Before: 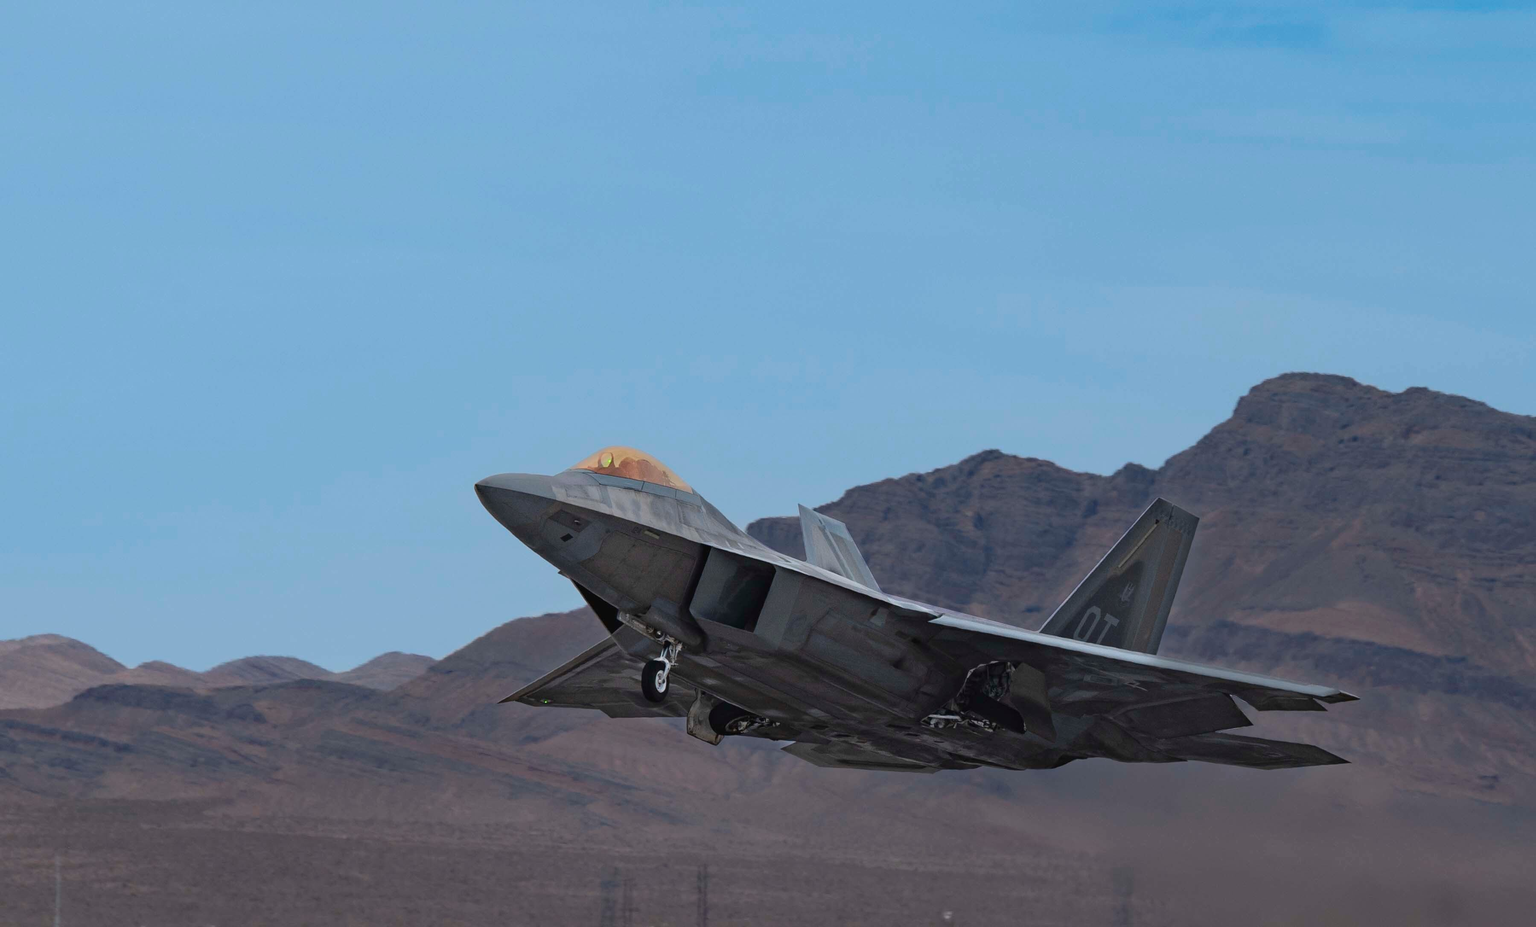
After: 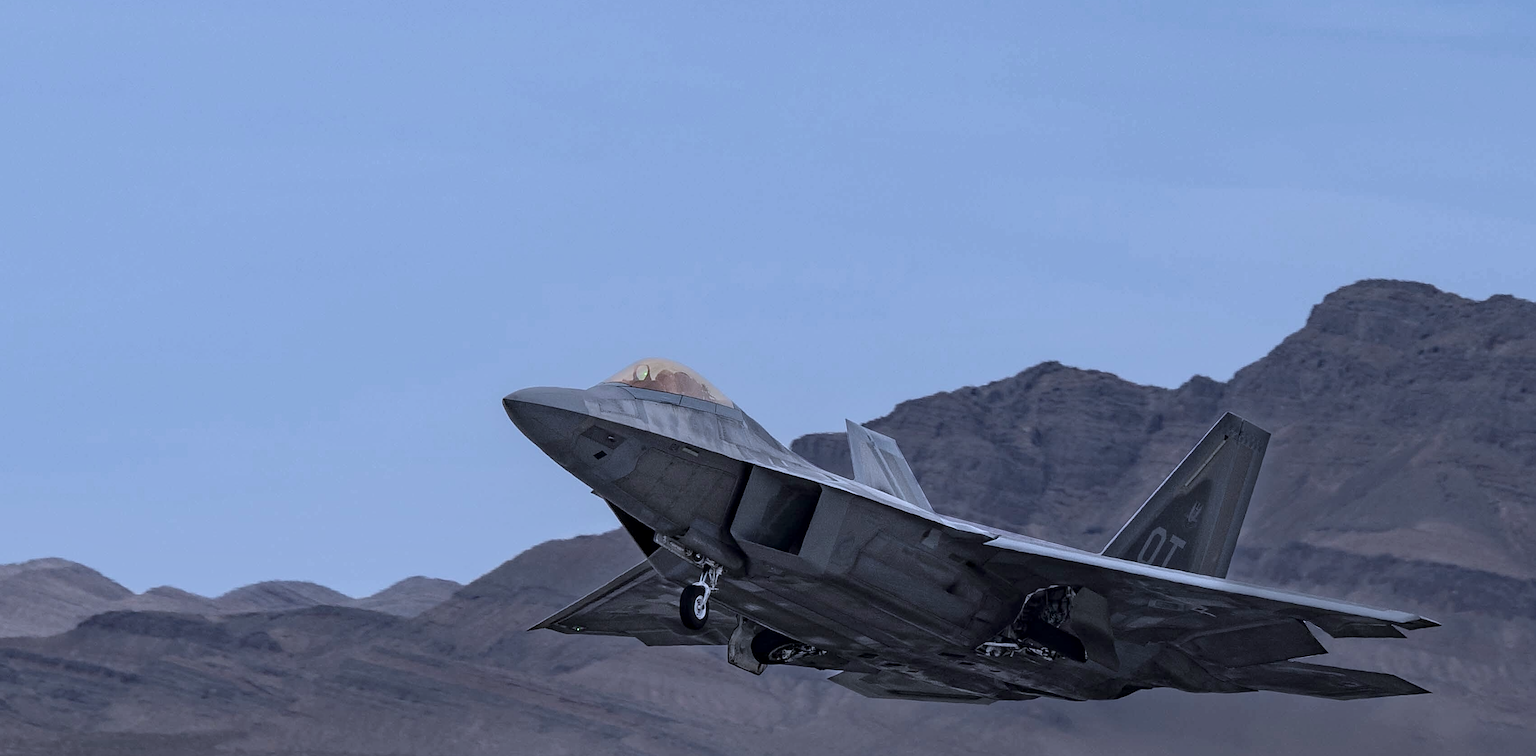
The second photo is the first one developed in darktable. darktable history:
crop and rotate: angle 0.056°, top 11.709%, right 5.505%, bottom 11.199%
local contrast: on, module defaults
color correction: highlights b* -0.058, saturation 0.515
color calibration: illuminant as shot in camera, adaptation linear Bradford (ICC v4), x 0.404, y 0.405, temperature 3544.42 K
sharpen: on, module defaults
